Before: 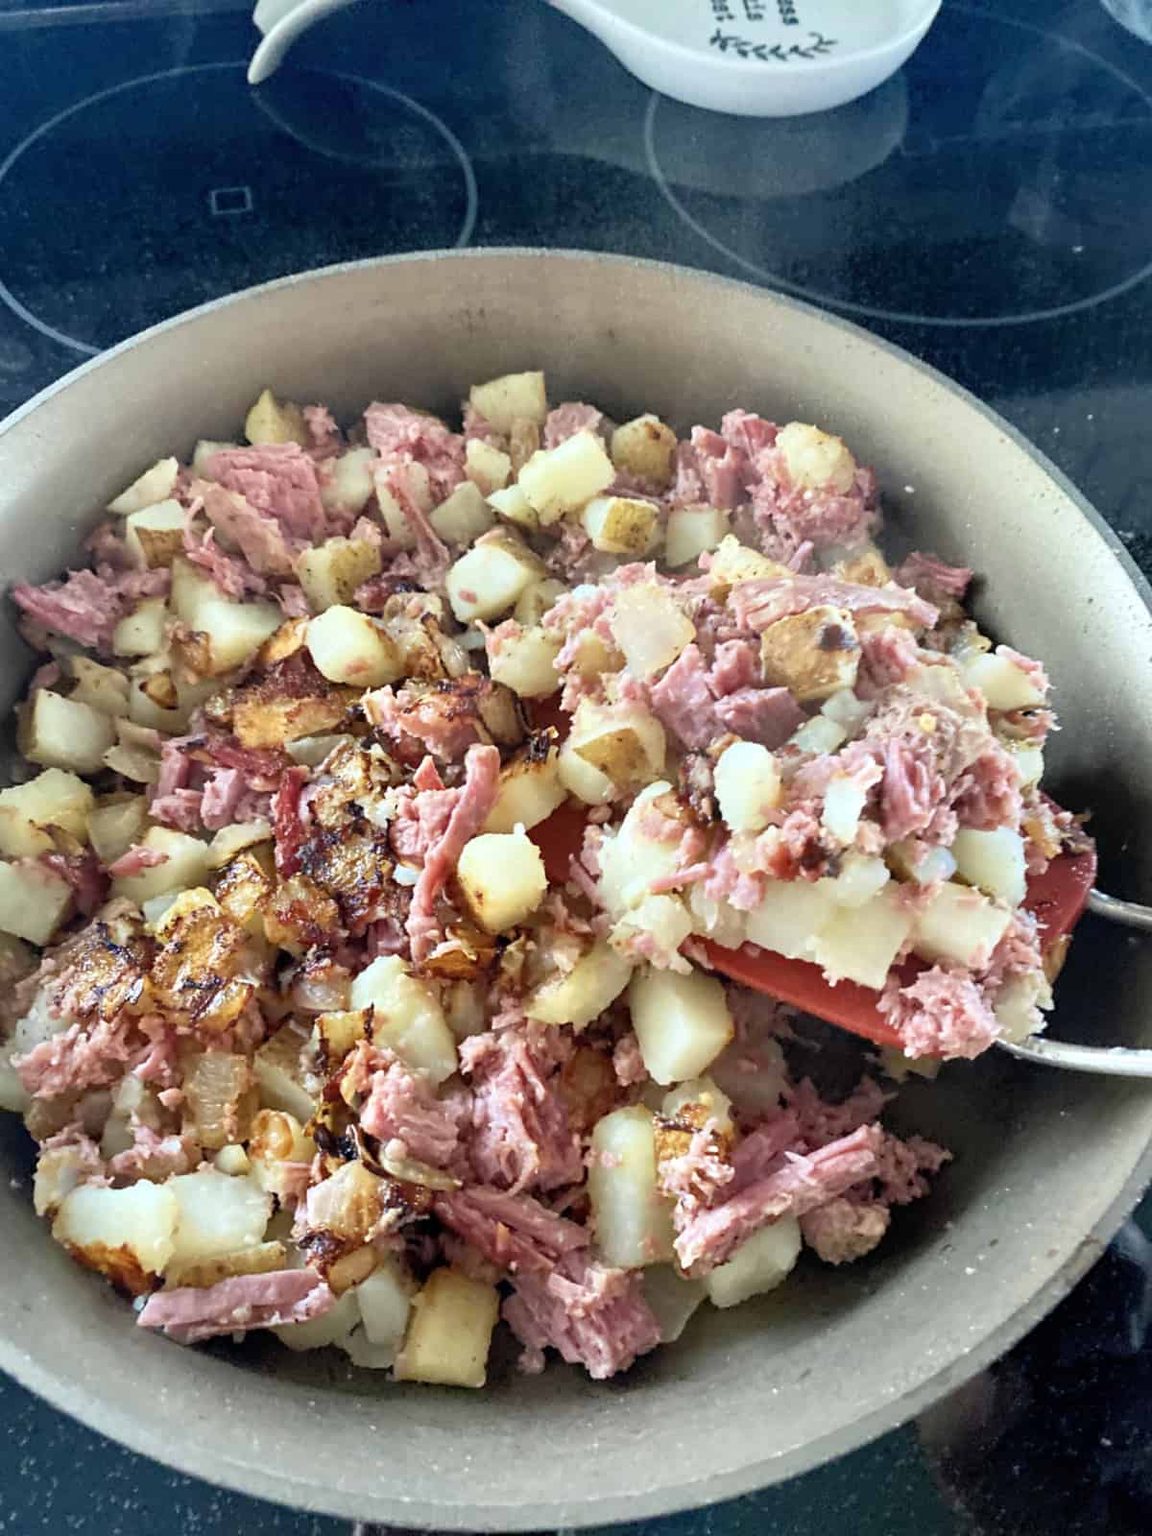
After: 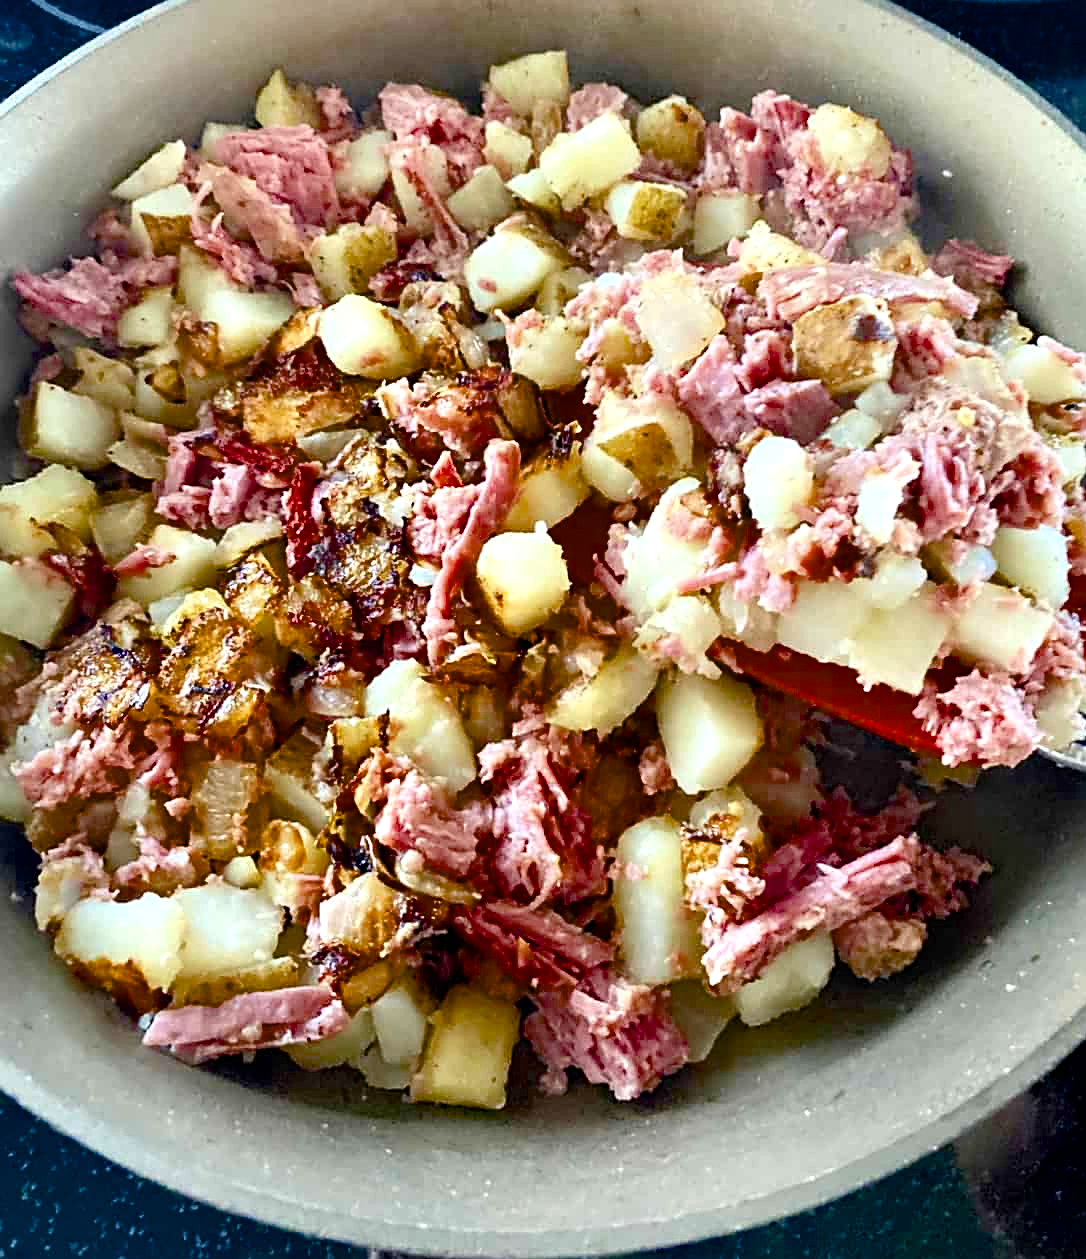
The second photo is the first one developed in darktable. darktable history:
color balance rgb: perceptual saturation grading › global saturation 34.838%, perceptual saturation grading › highlights -25.5%, perceptual saturation grading › shadows 49.356%, perceptual brilliance grading › highlights 9.456%, perceptual brilliance grading › mid-tones 5.197%, global vibrance 16.601%, saturation formula JzAzBz (2021)
sharpen: on, module defaults
crop: top 21.011%, right 9.461%, bottom 0.281%
